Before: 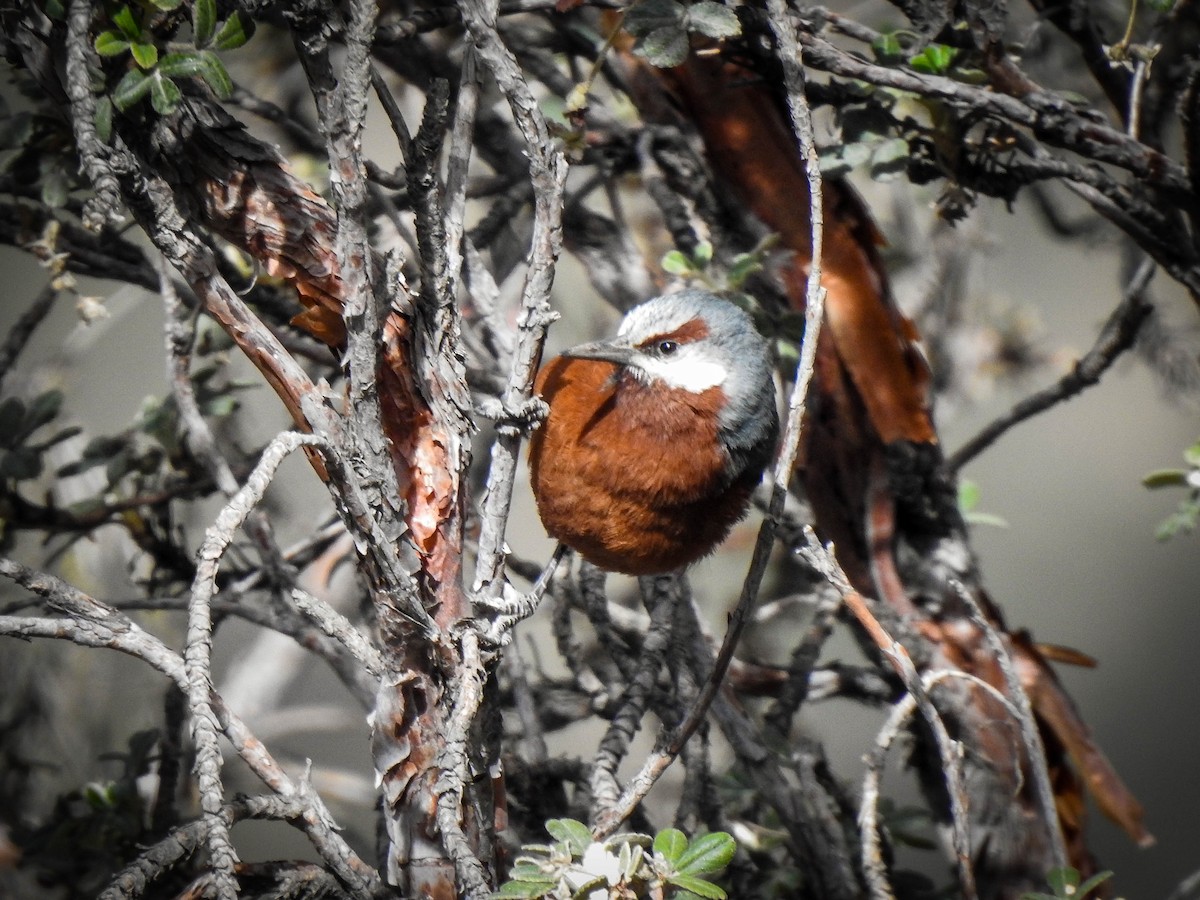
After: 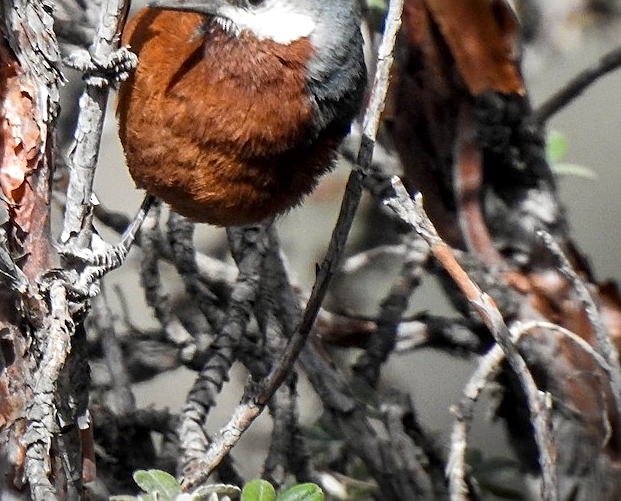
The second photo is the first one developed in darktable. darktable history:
local contrast: mode bilateral grid, contrast 20, coarseness 51, detail 132%, midtone range 0.2
crop: left 34.355%, top 38.809%, right 13.814%, bottom 5.421%
sharpen: on, module defaults
